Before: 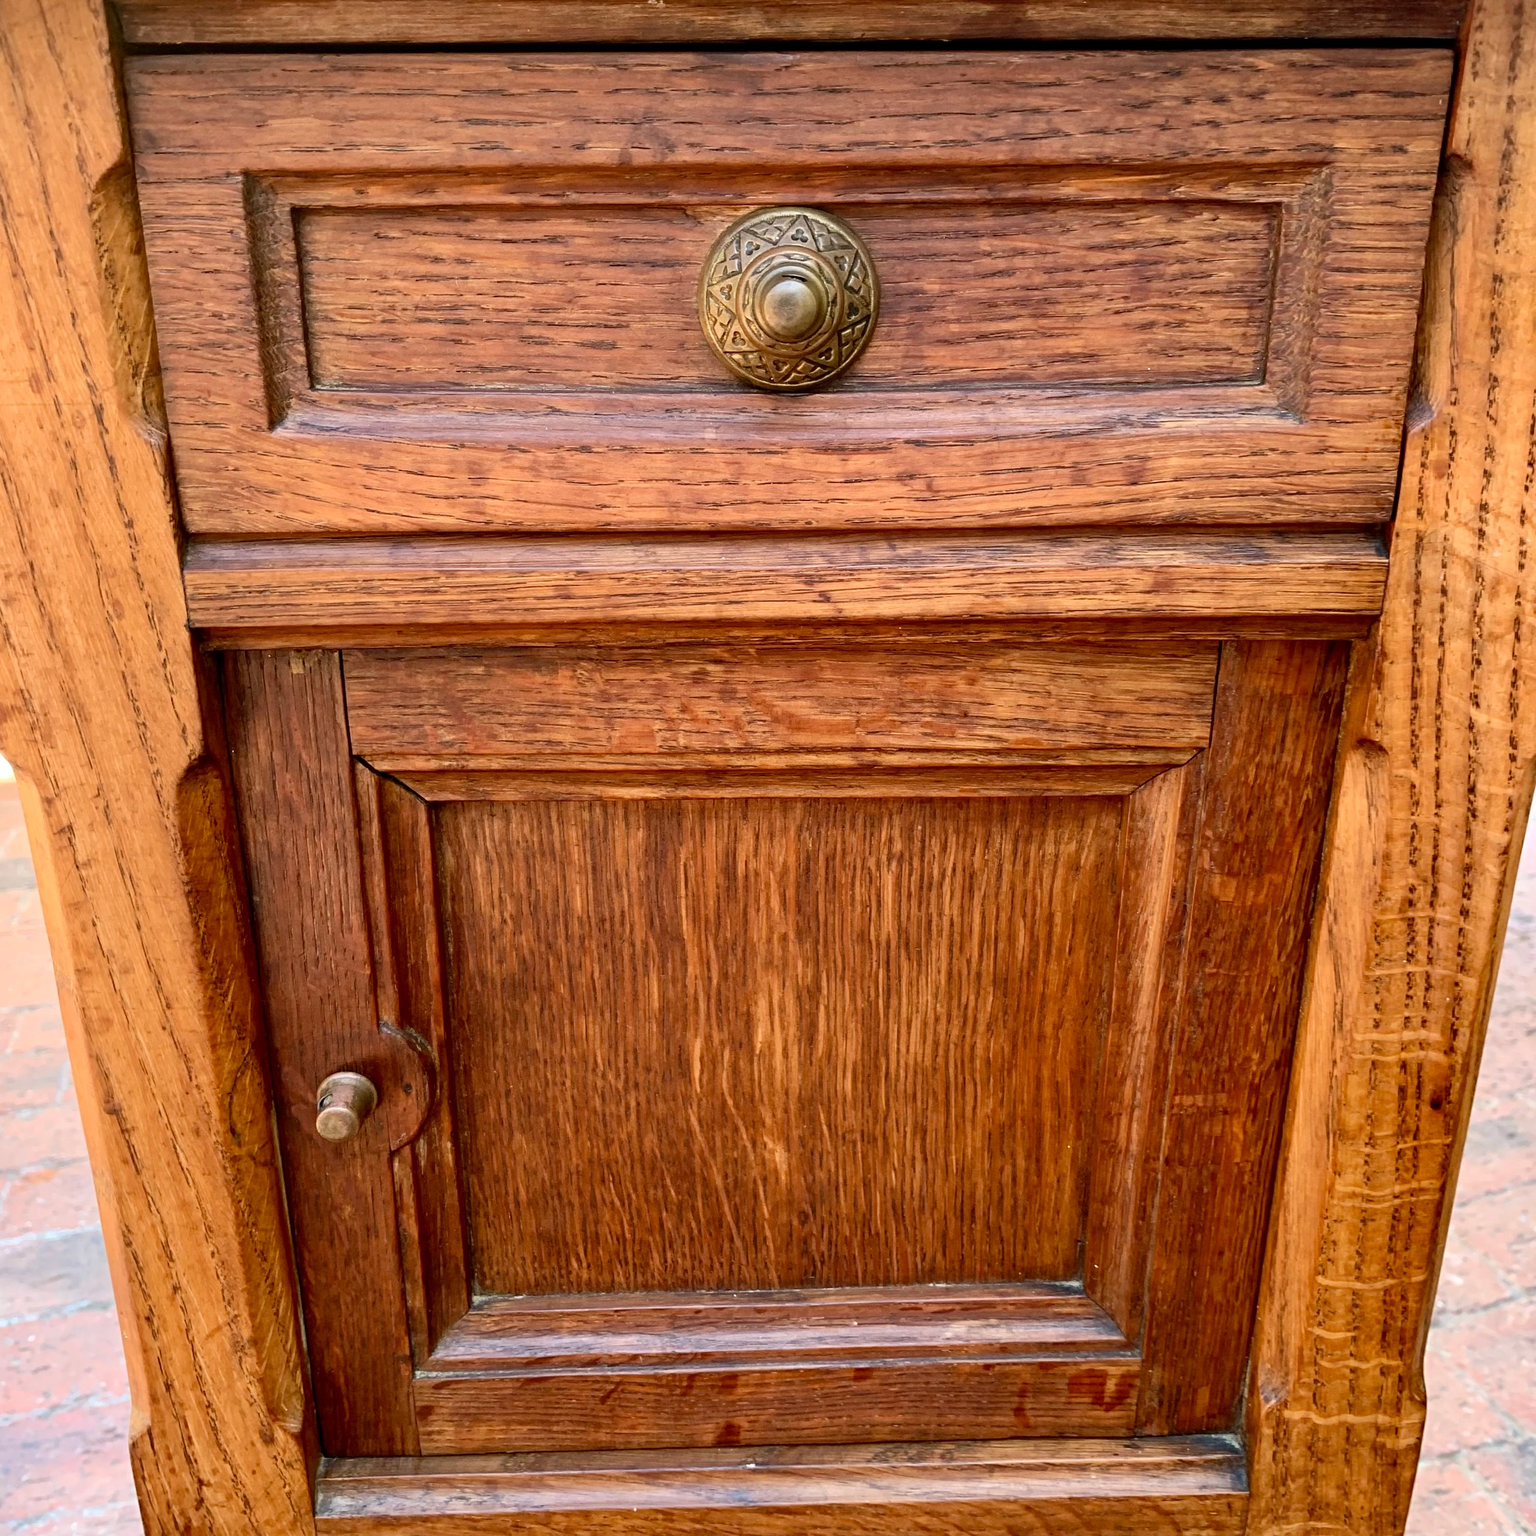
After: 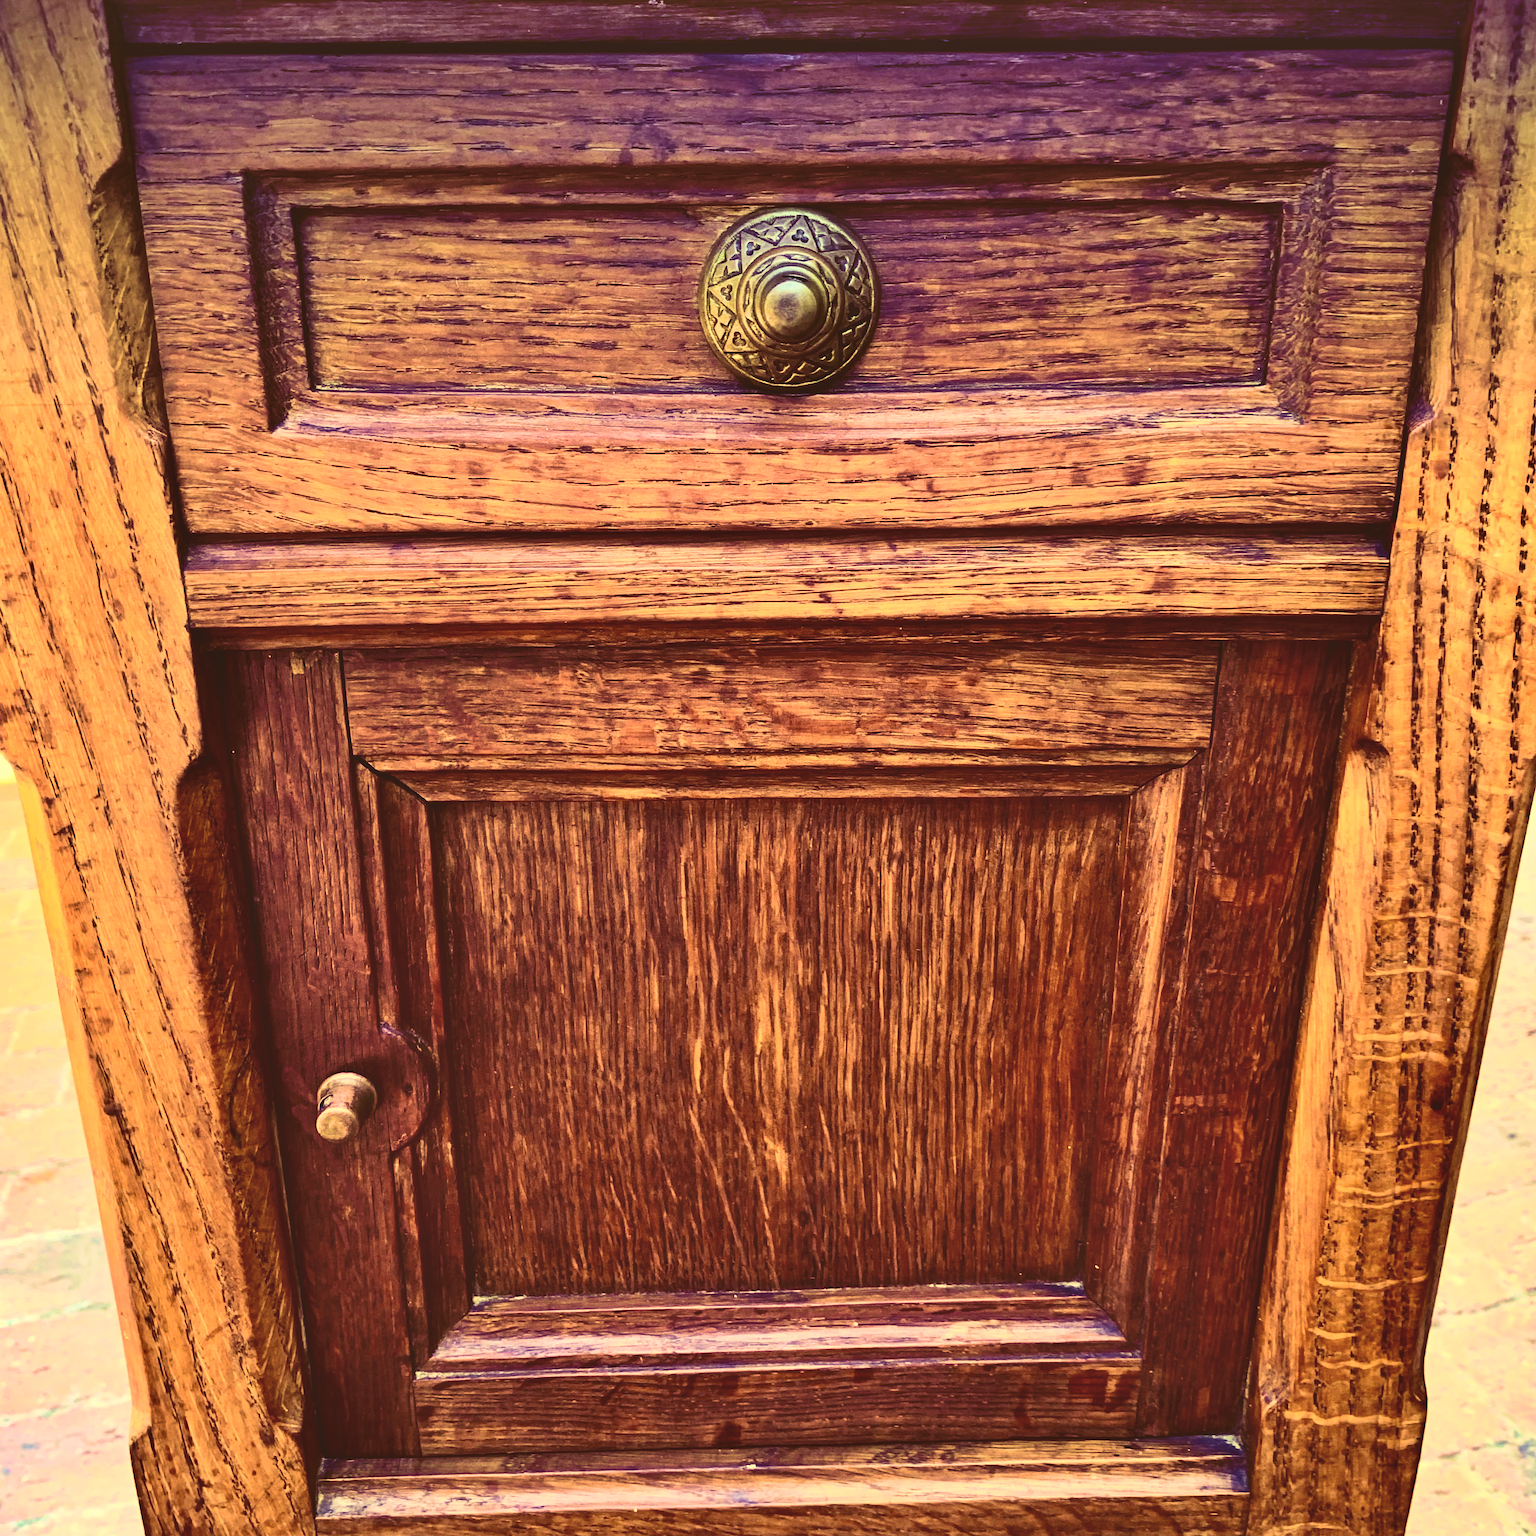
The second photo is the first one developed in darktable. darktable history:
rgb curve: curves: ch0 [(0, 0.186) (0.314, 0.284) (0.576, 0.466) (0.805, 0.691) (0.936, 0.886)]; ch1 [(0, 0.186) (0.314, 0.284) (0.581, 0.534) (0.771, 0.746) (0.936, 0.958)]; ch2 [(0, 0.216) (0.275, 0.39) (1, 1)], mode RGB, independent channels, compensate middle gray true, preserve colors none
contrast brightness saturation: contrast 0.39, brightness 0.1
graduated density: density 2.02 EV, hardness 44%, rotation 0.374°, offset 8.21, hue 208.8°, saturation 97%
velvia: strength 75%
shadows and highlights: shadows 52.42, soften with gaussian
exposure: black level correction 0.002, exposure 0.15 EV, compensate highlight preservation false
color correction: highlights a* 17.94, highlights b* 35.39, shadows a* 1.48, shadows b* 6.42, saturation 1.01
